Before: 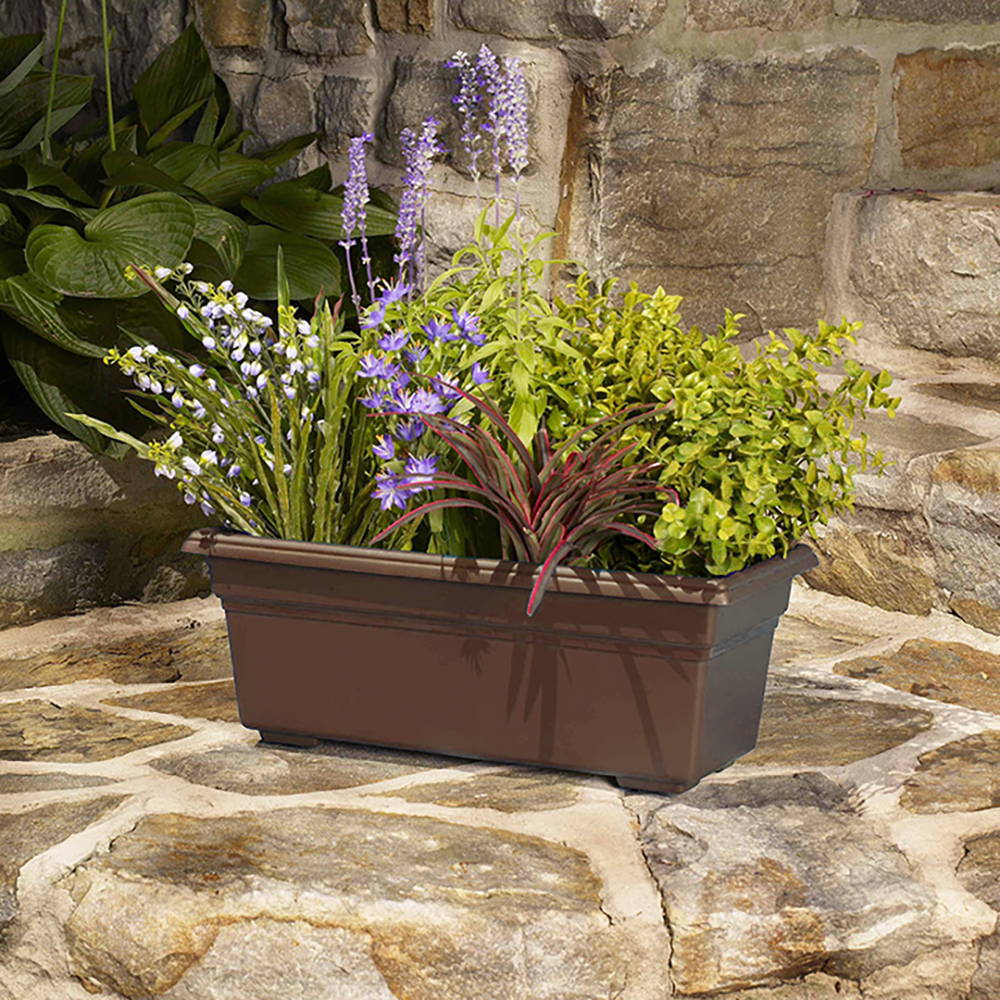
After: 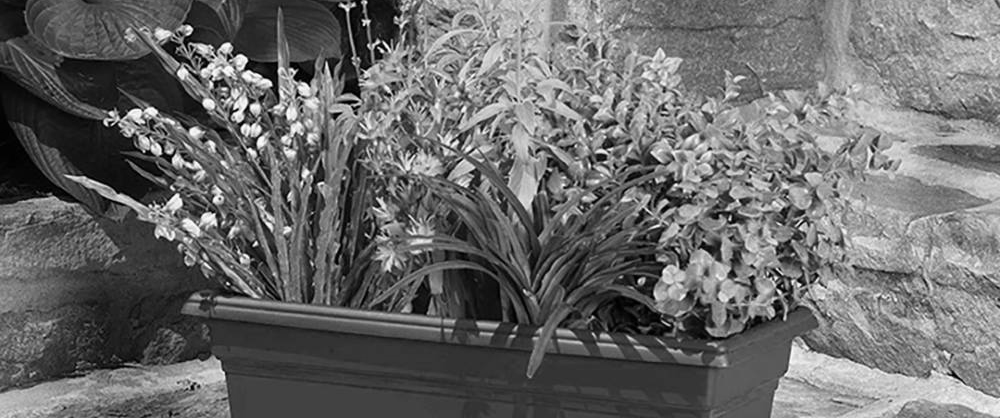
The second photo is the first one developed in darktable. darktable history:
monochrome: on, module defaults
white balance: red 0.925, blue 1.046
crop and rotate: top 23.84%, bottom 34.294%
